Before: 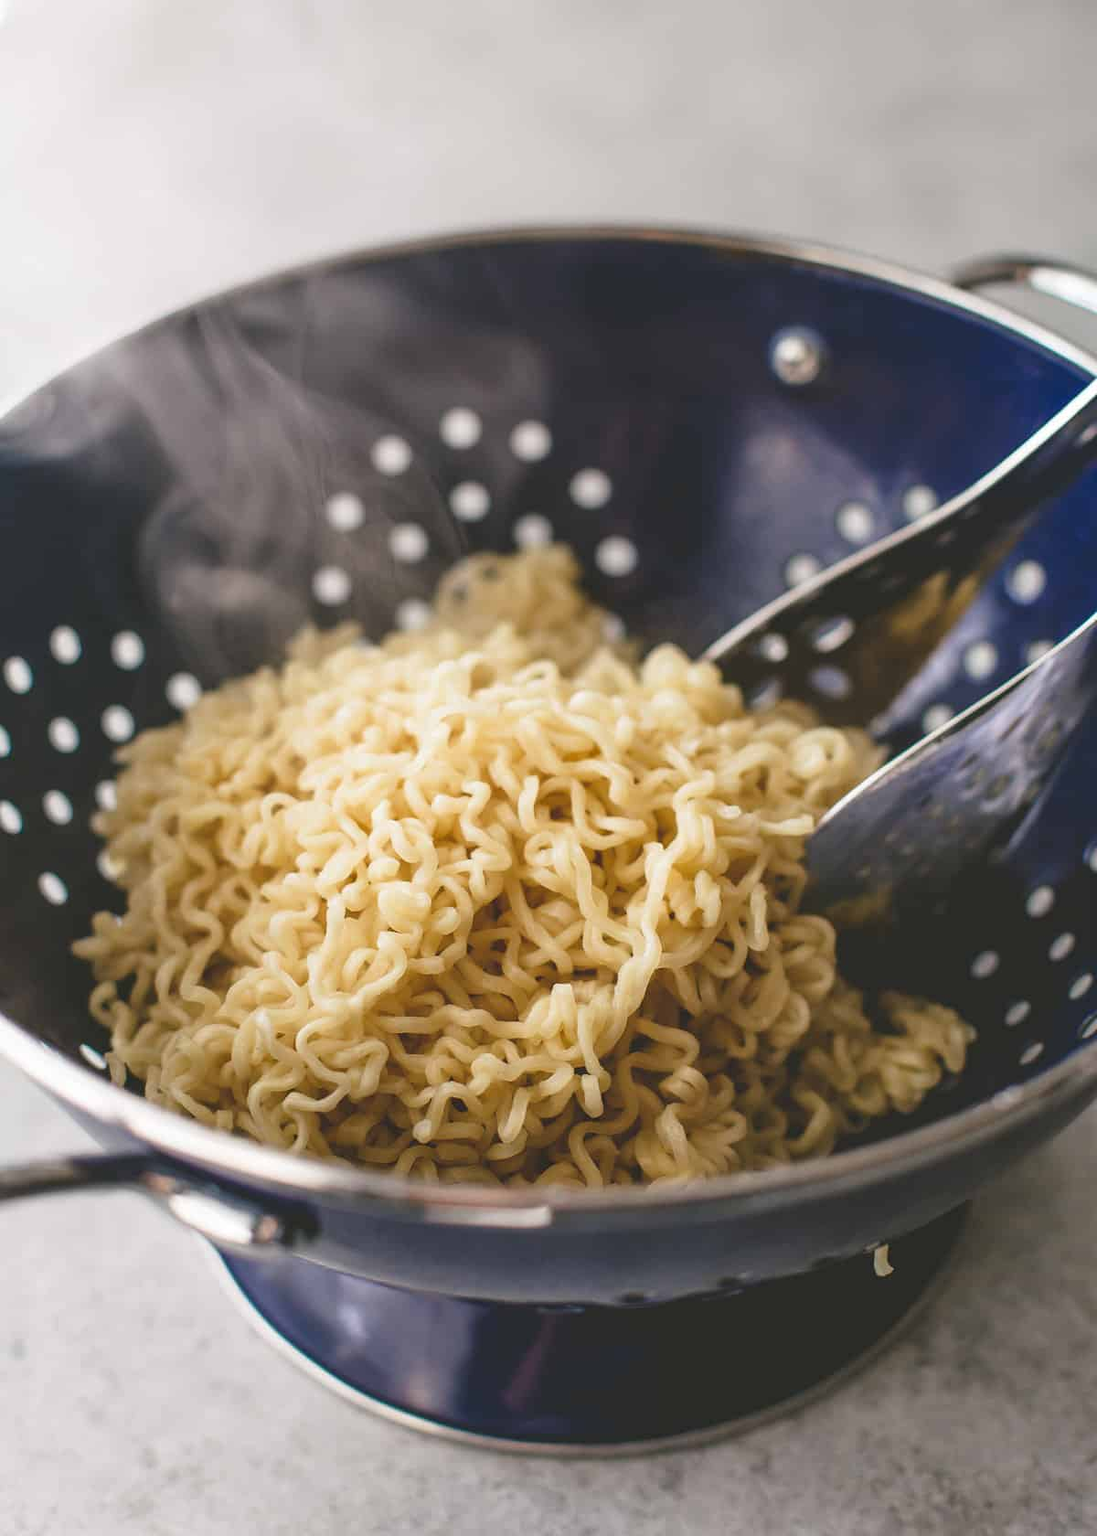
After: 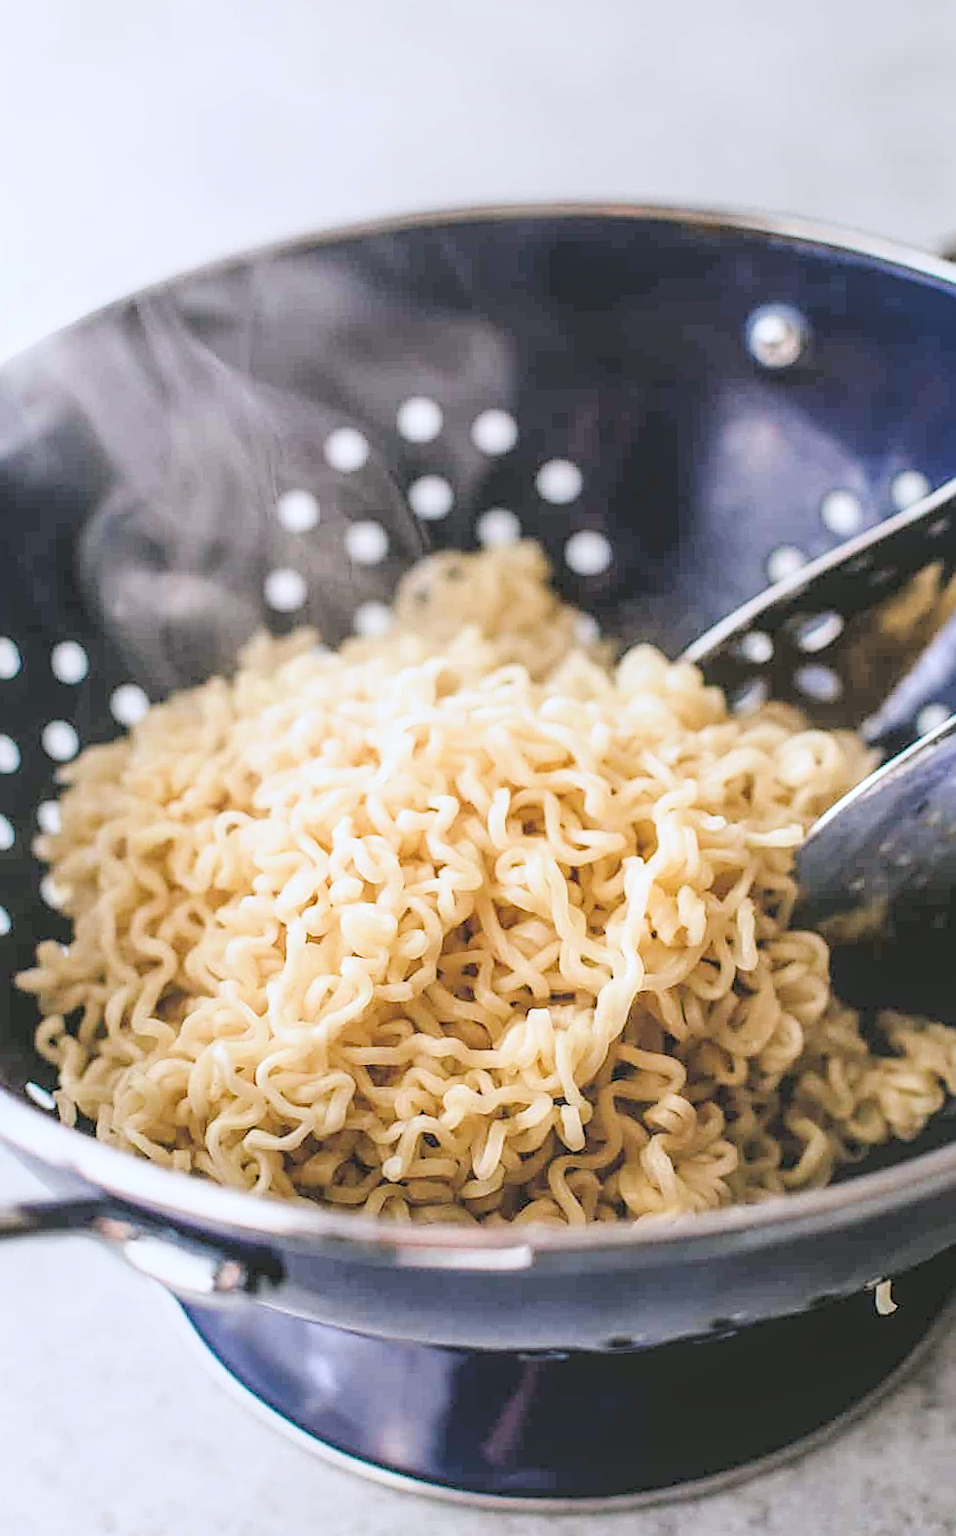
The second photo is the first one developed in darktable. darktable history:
crop and rotate: angle 1.04°, left 4.421%, top 1.154%, right 11.585%, bottom 2.505%
local contrast: on, module defaults
filmic rgb: black relative exposure -7.65 EV, white relative exposure 4.56 EV, hardness 3.61
exposure: black level correction 0, exposure 0.588 EV, compensate exposure bias true, compensate highlight preservation false
sharpen: on, module defaults
color correction: highlights a* -0.716, highlights b* -8.37
tone equalizer: -8 EV -0.741 EV, -7 EV -0.692 EV, -6 EV -0.577 EV, -5 EV -0.366 EV, -3 EV 0.405 EV, -2 EV 0.6 EV, -1 EV 0.68 EV, +0 EV 0.736 EV, mask exposure compensation -0.513 EV
